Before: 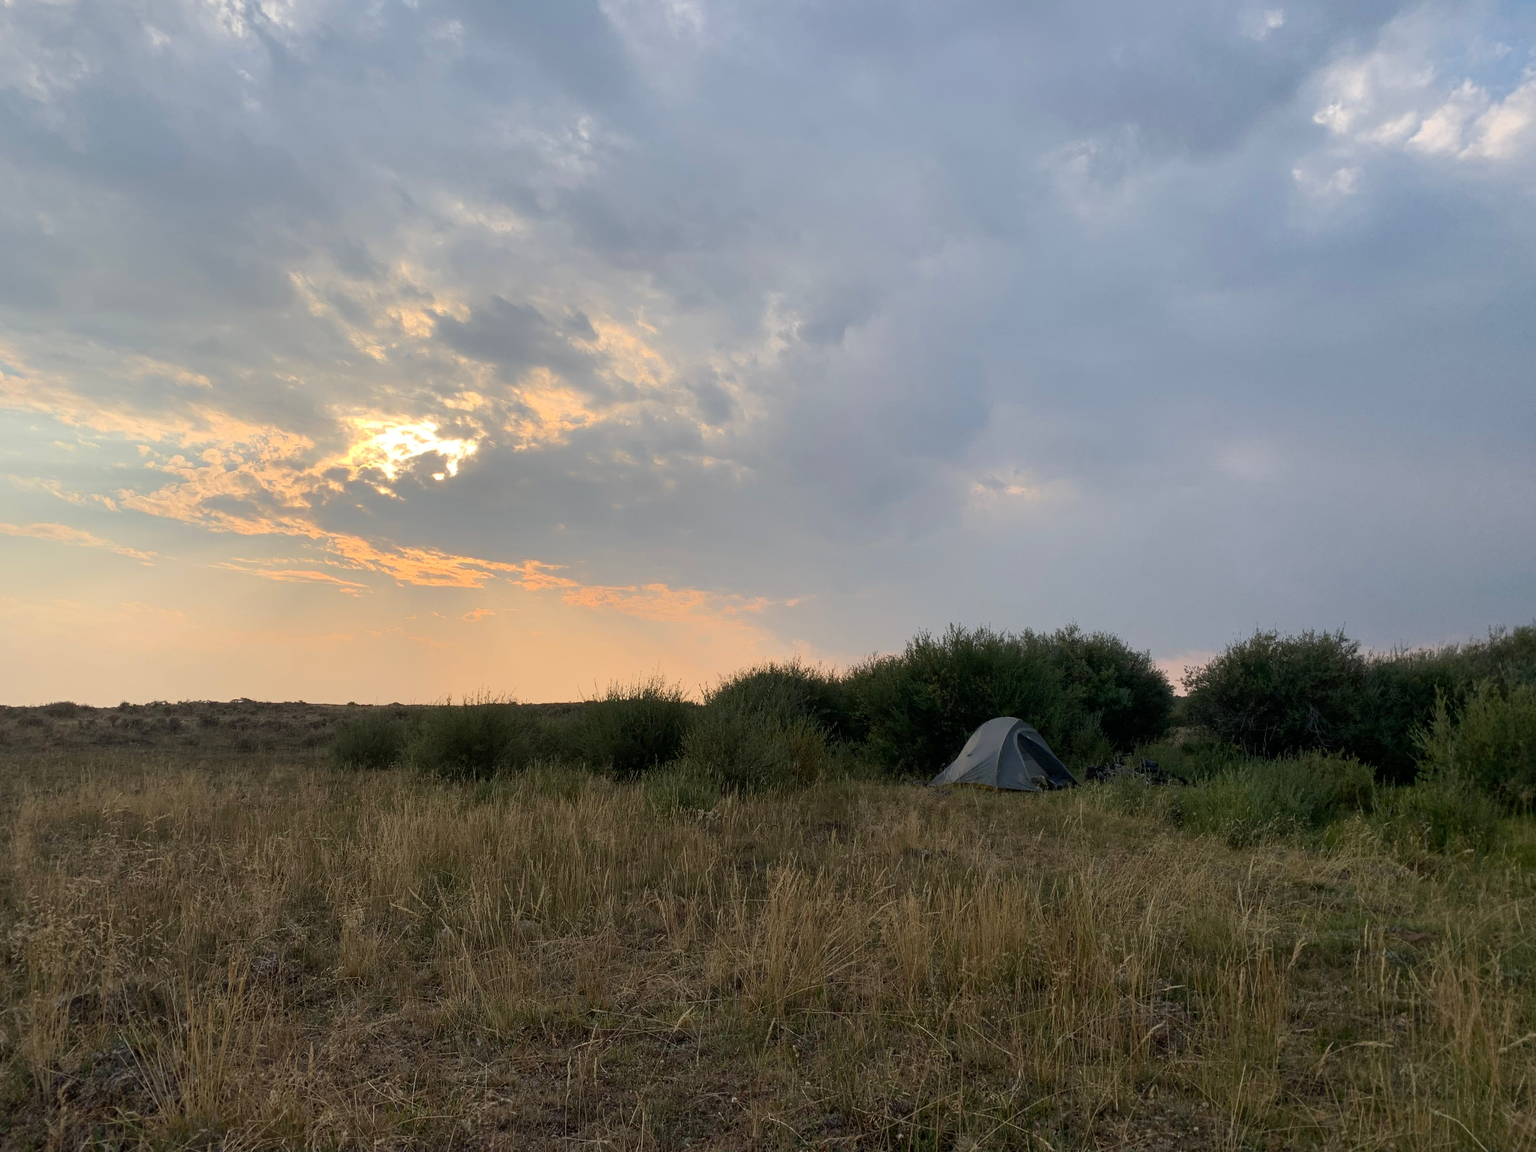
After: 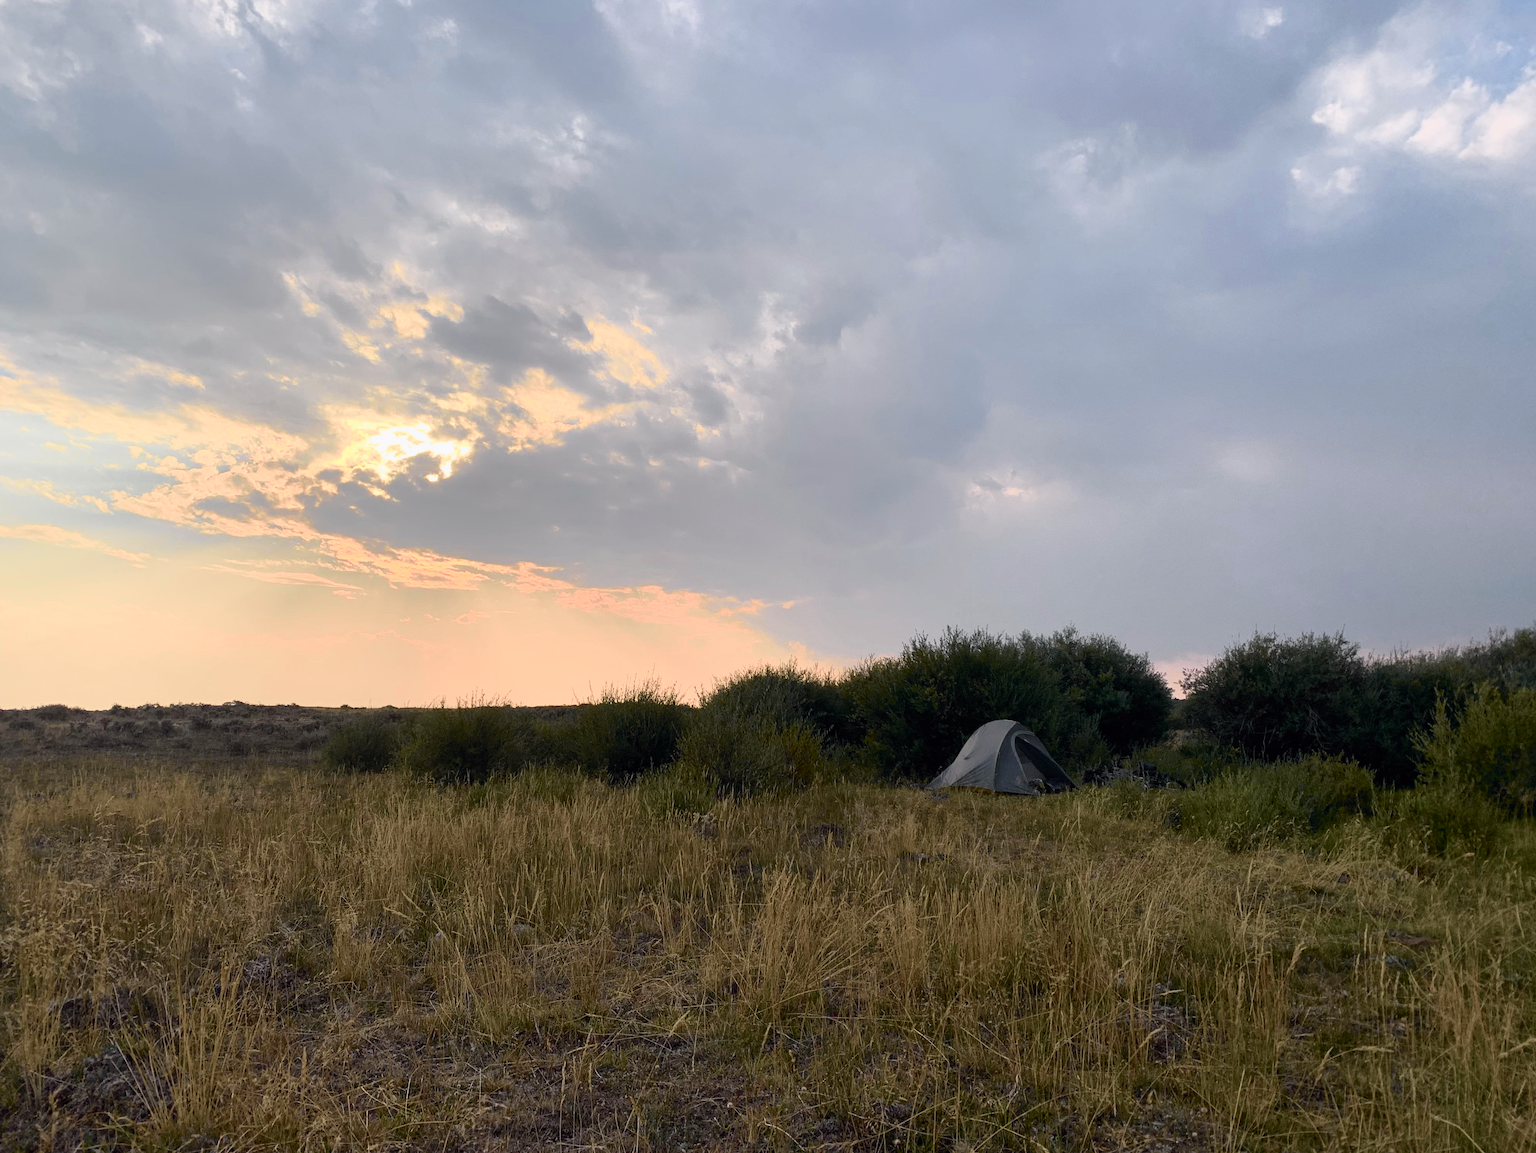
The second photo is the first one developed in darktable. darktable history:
crop and rotate: left 0.614%, top 0.179%, bottom 0.309%
tone curve: curves: ch0 [(0, 0) (0.105, 0.08) (0.195, 0.18) (0.283, 0.288) (0.384, 0.419) (0.485, 0.531) (0.638, 0.69) (0.795, 0.879) (1, 0.977)]; ch1 [(0, 0) (0.161, 0.092) (0.35, 0.33) (0.379, 0.401) (0.456, 0.469) (0.498, 0.503) (0.531, 0.537) (0.596, 0.621) (0.635, 0.655) (1, 1)]; ch2 [(0, 0) (0.371, 0.362) (0.437, 0.437) (0.483, 0.484) (0.53, 0.515) (0.56, 0.58) (0.622, 0.606) (1, 1)], color space Lab, independent channels, preserve colors none
